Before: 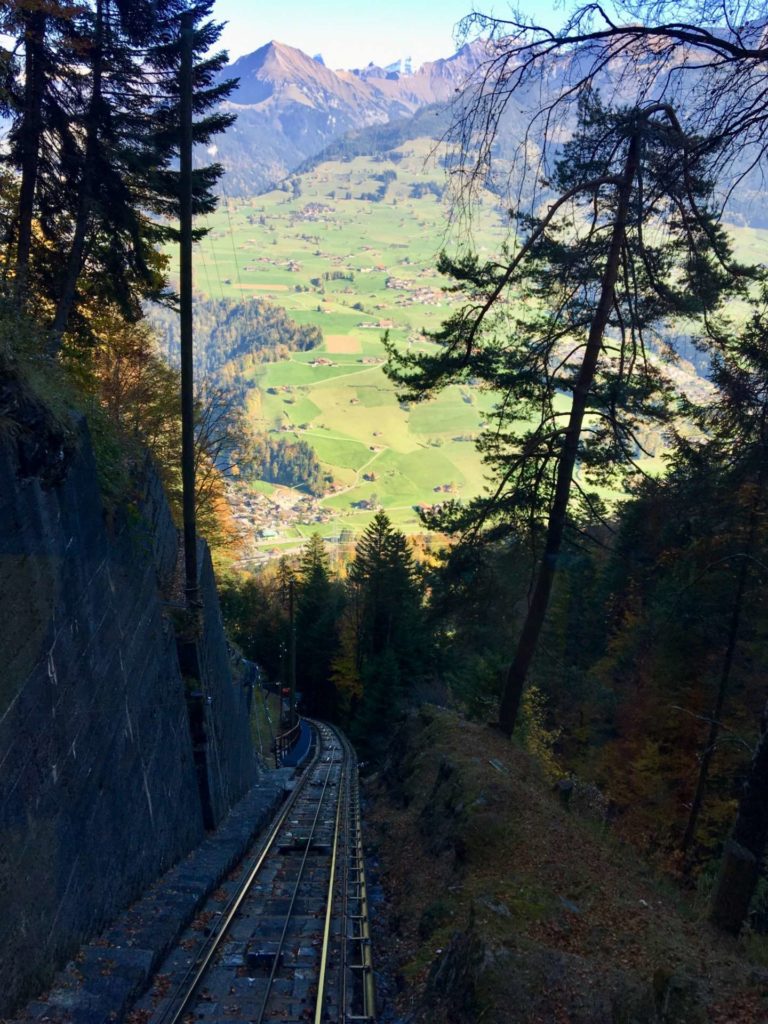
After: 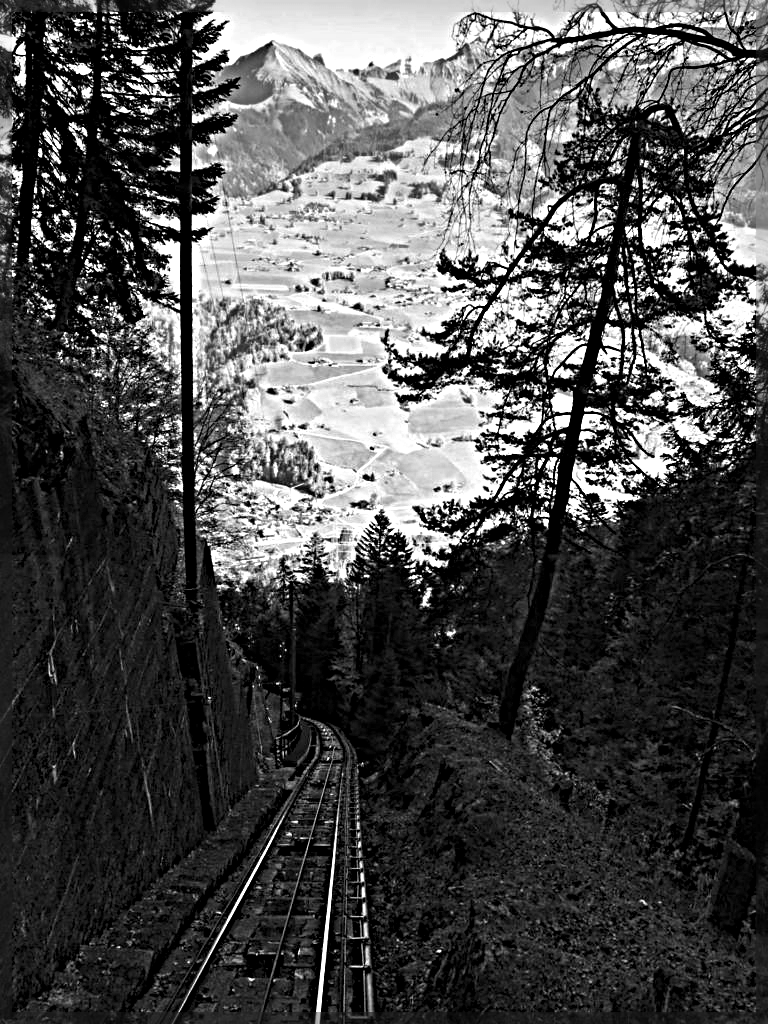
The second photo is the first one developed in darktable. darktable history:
color zones: curves: ch0 [(0.002, 0.593) (0.143, 0.417) (0.285, 0.541) (0.455, 0.289) (0.608, 0.327) (0.727, 0.283) (0.869, 0.571) (1, 0.603)]; ch1 [(0, 0) (0.143, 0) (0.286, 0) (0.429, 0) (0.571, 0) (0.714, 0) (0.857, 0)]
sharpen: radius 6.3, amount 1.8, threshold 0
